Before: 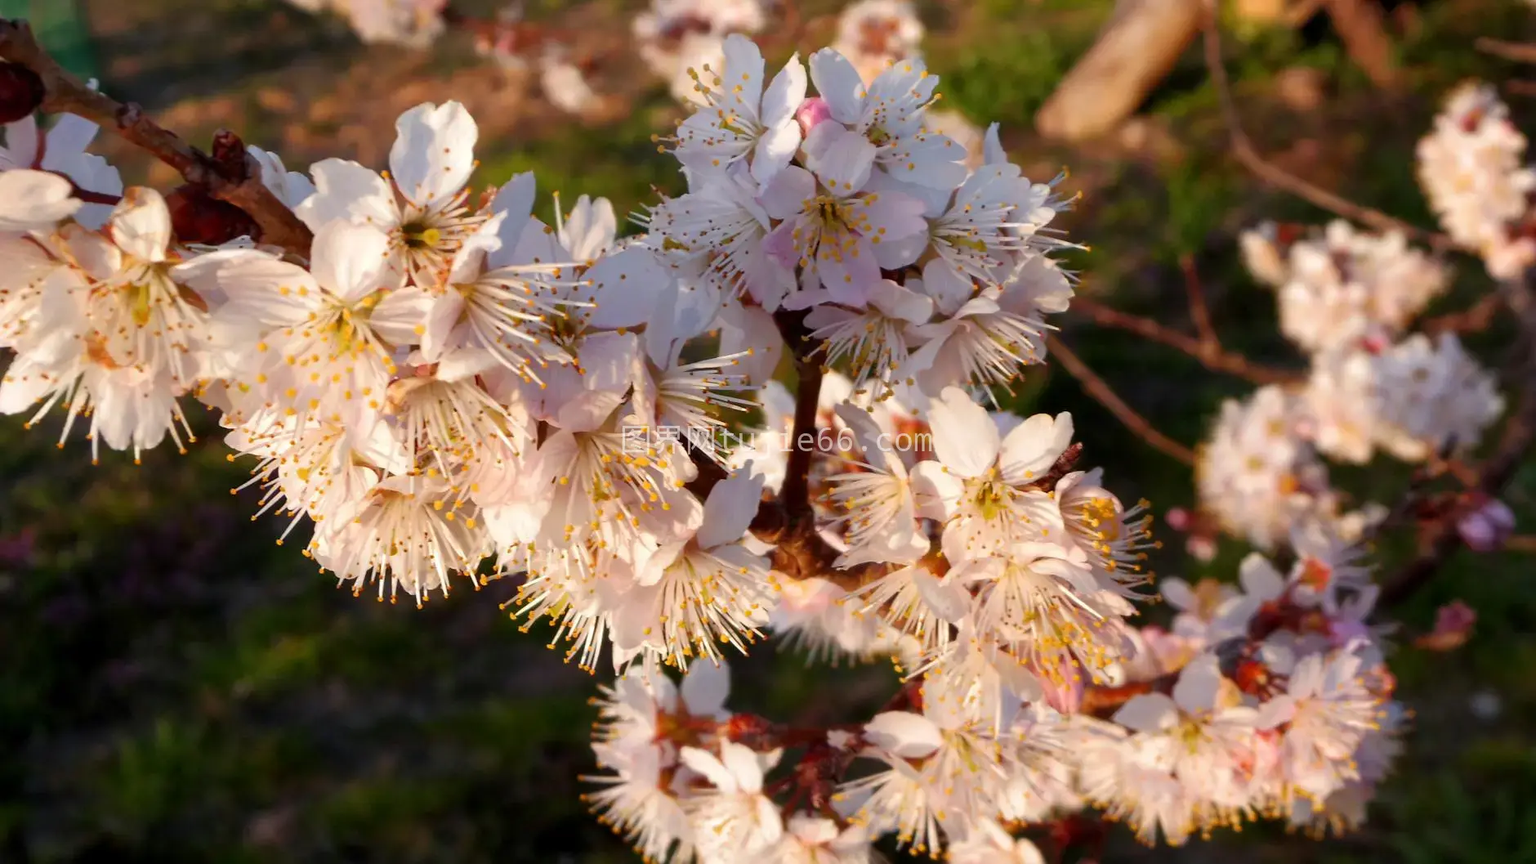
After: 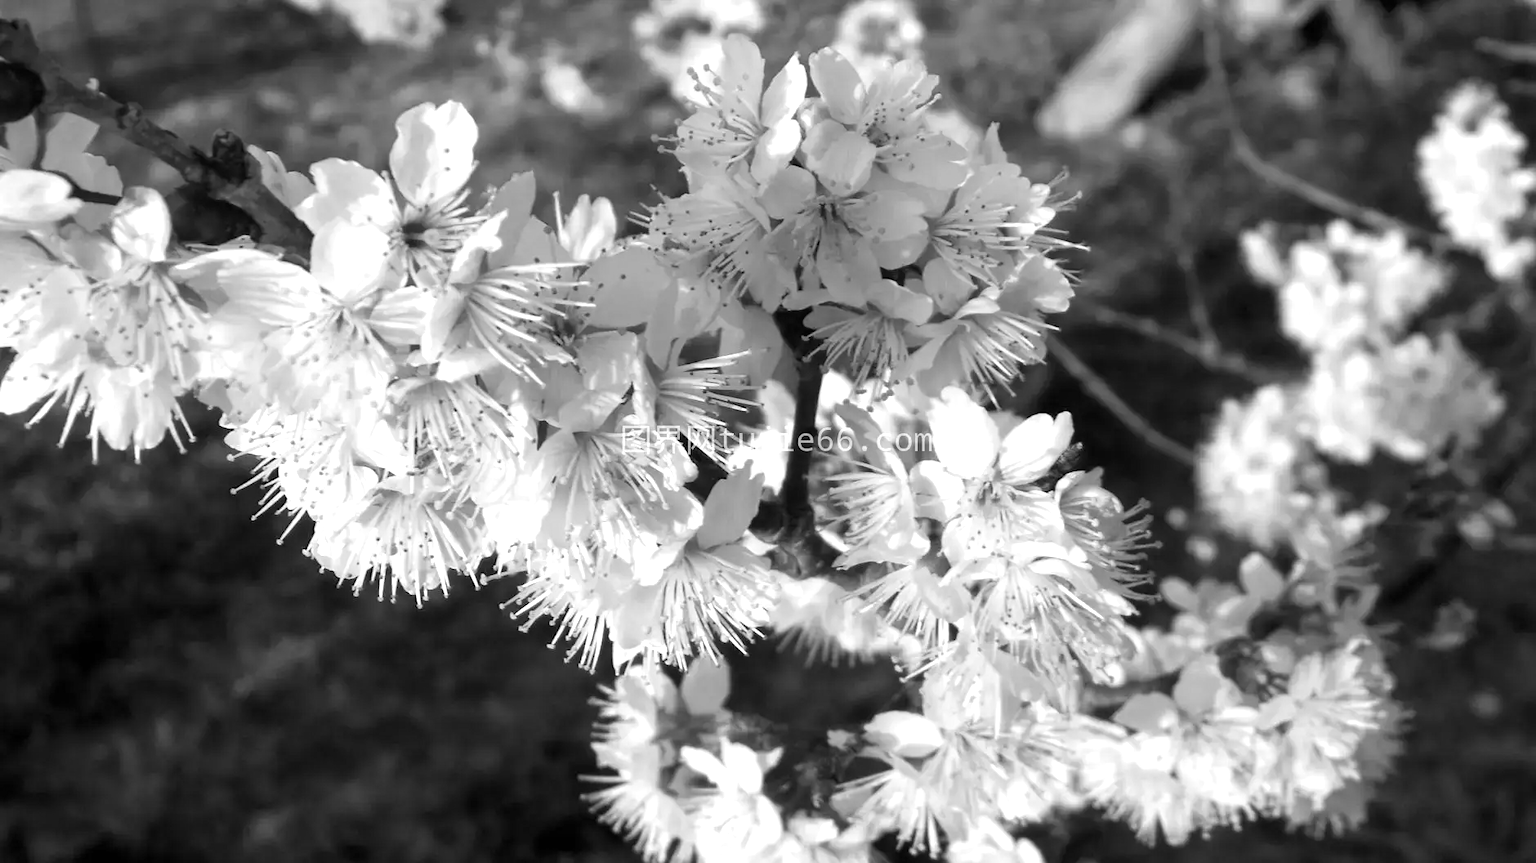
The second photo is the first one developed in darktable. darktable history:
color correction: highlights a* 5.38, highlights b* 5.3, shadows a* -4.26, shadows b* -5.11
monochrome: on, module defaults
exposure: black level correction 0, exposure 0.6 EV, compensate highlight preservation false
